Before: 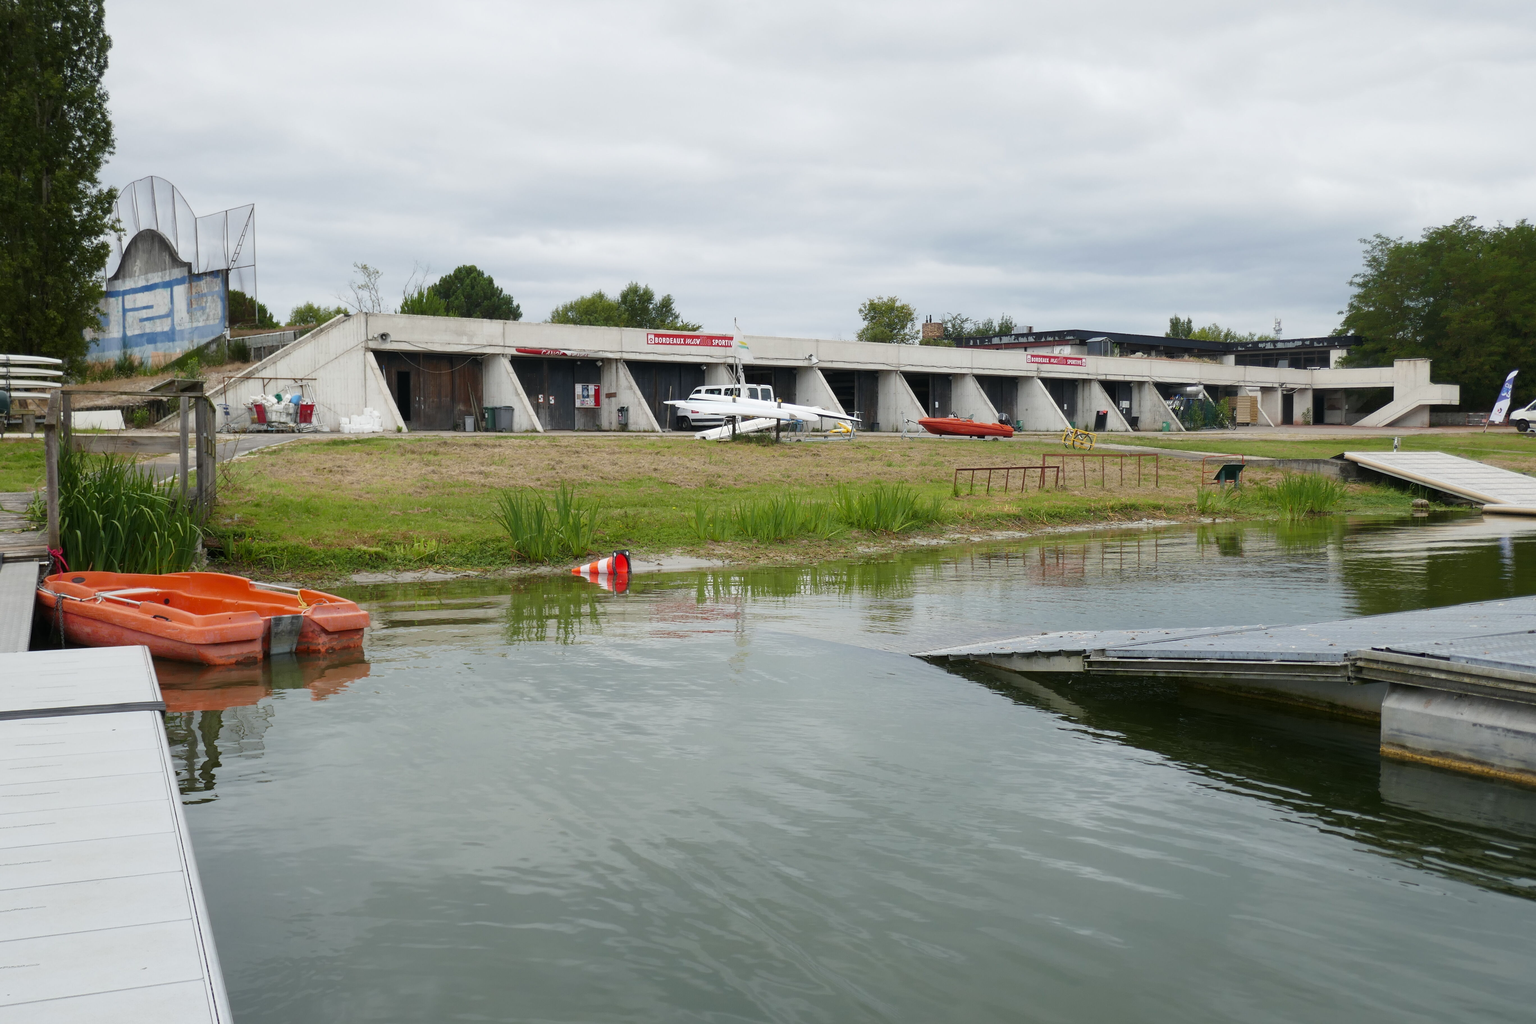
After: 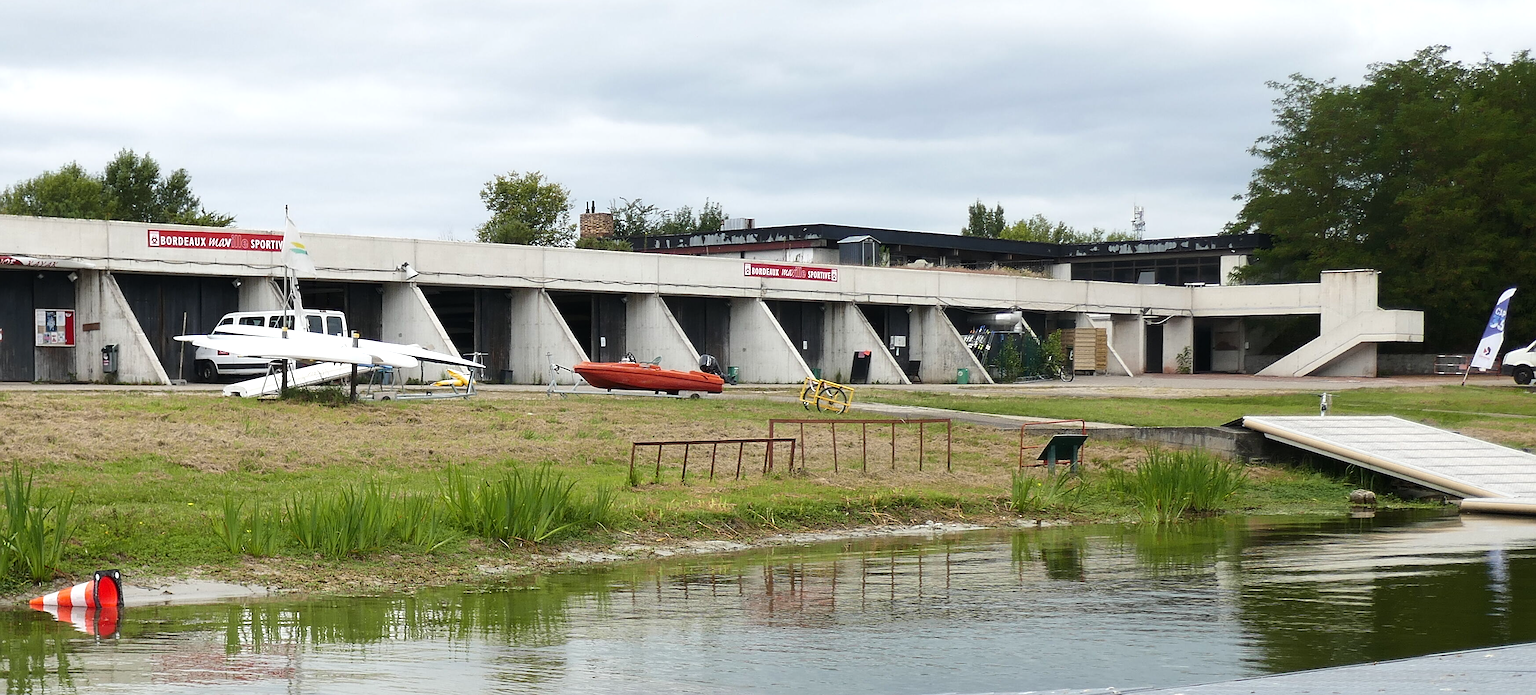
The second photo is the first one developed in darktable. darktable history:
sharpen: on, module defaults
tone equalizer: -8 EV -0.417 EV, -7 EV -0.389 EV, -6 EV -0.333 EV, -5 EV -0.222 EV, -3 EV 0.222 EV, -2 EV 0.333 EV, -1 EV 0.389 EV, +0 EV 0.417 EV, edges refinement/feathering 500, mask exposure compensation -1.57 EV, preserve details no
crop: left 36.005%, top 18.293%, right 0.31%, bottom 38.444%
